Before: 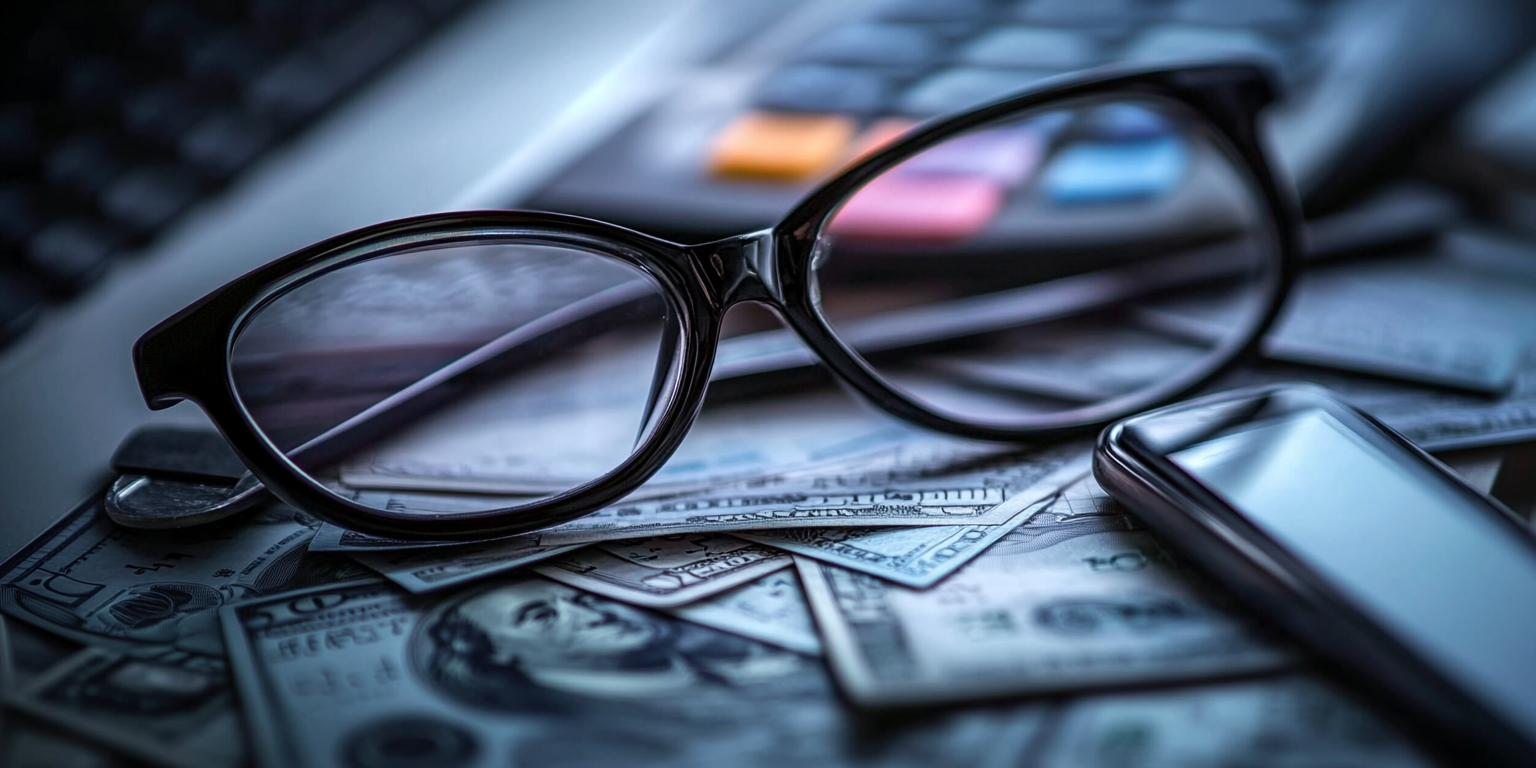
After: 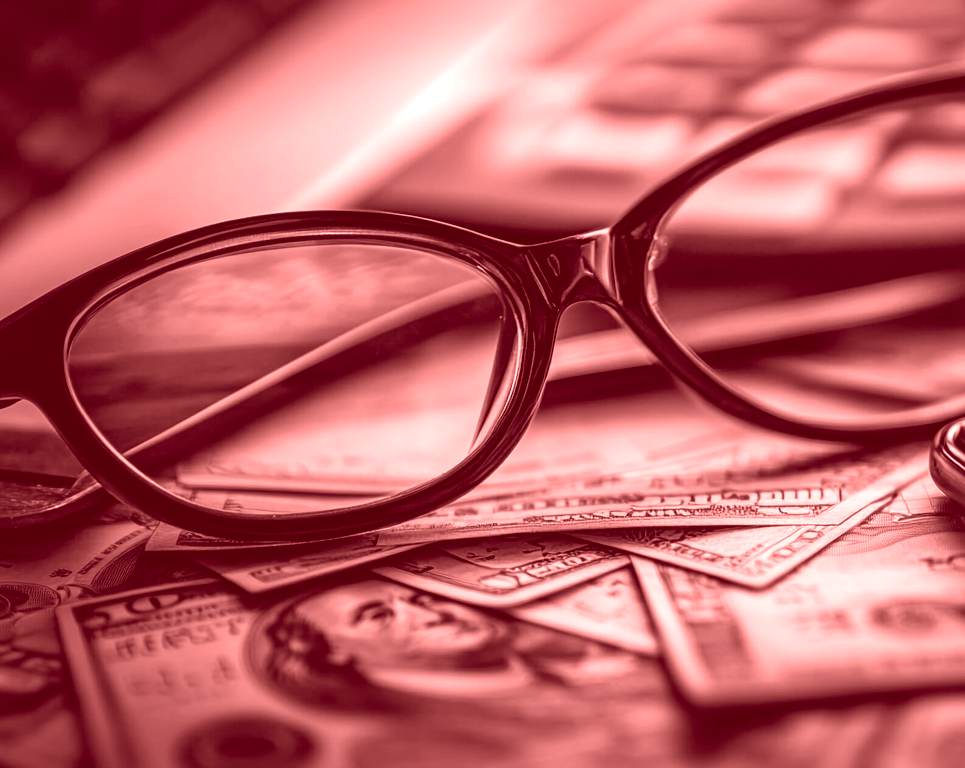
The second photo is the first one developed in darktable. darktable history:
crop: left 10.644%, right 26.528%
colorize: saturation 60%, source mix 100%
local contrast: mode bilateral grid, contrast 20, coarseness 50, detail 120%, midtone range 0.2
color calibration: x 0.342, y 0.356, temperature 5122 K
